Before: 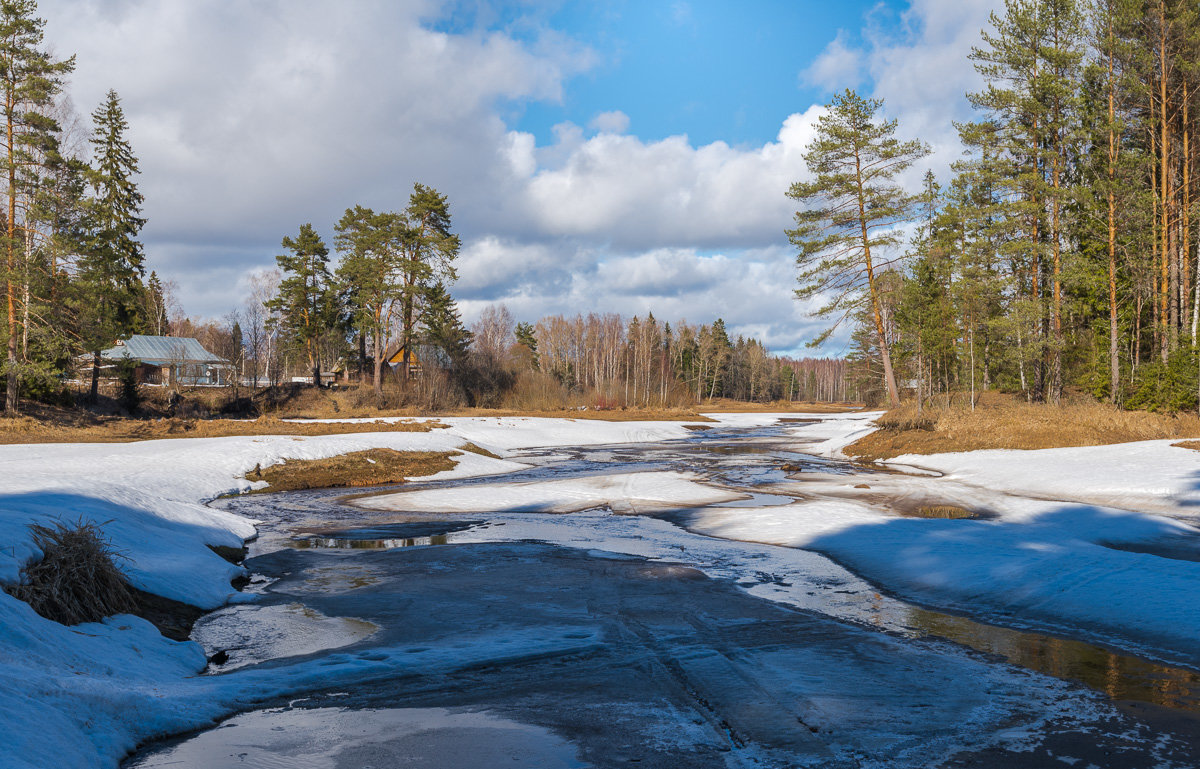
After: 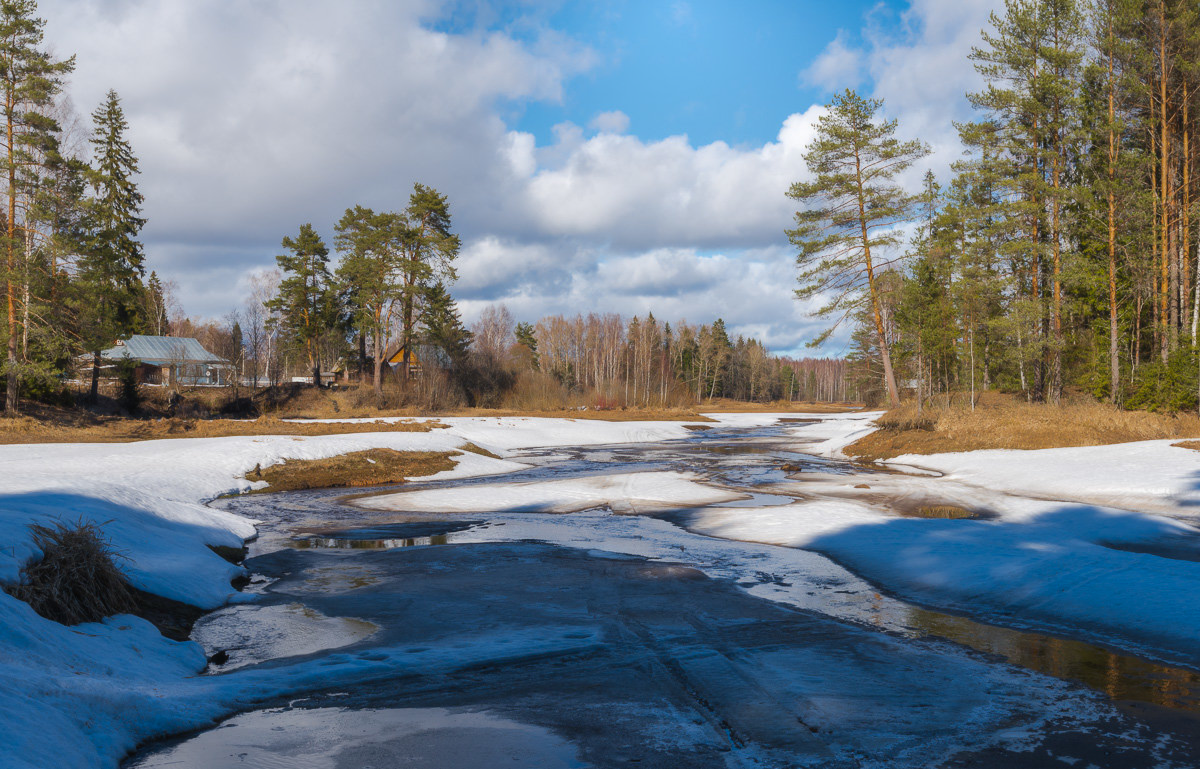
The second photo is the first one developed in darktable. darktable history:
contrast equalizer: octaves 7, y [[0.502, 0.505, 0.512, 0.529, 0.564, 0.588], [0.5 ×6], [0.502, 0.505, 0.512, 0.529, 0.564, 0.588], [0, 0.001, 0.001, 0.004, 0.008, 0.011], [0, 0.001, 0.001, 0.004, 0.008, 0.011]], mix -1
base curve: curves: ch0 [(0, 0) (0.303, 0.277) (1, 1)]
contrast brightness saturation: contrast 0.08, saturation 0.02
